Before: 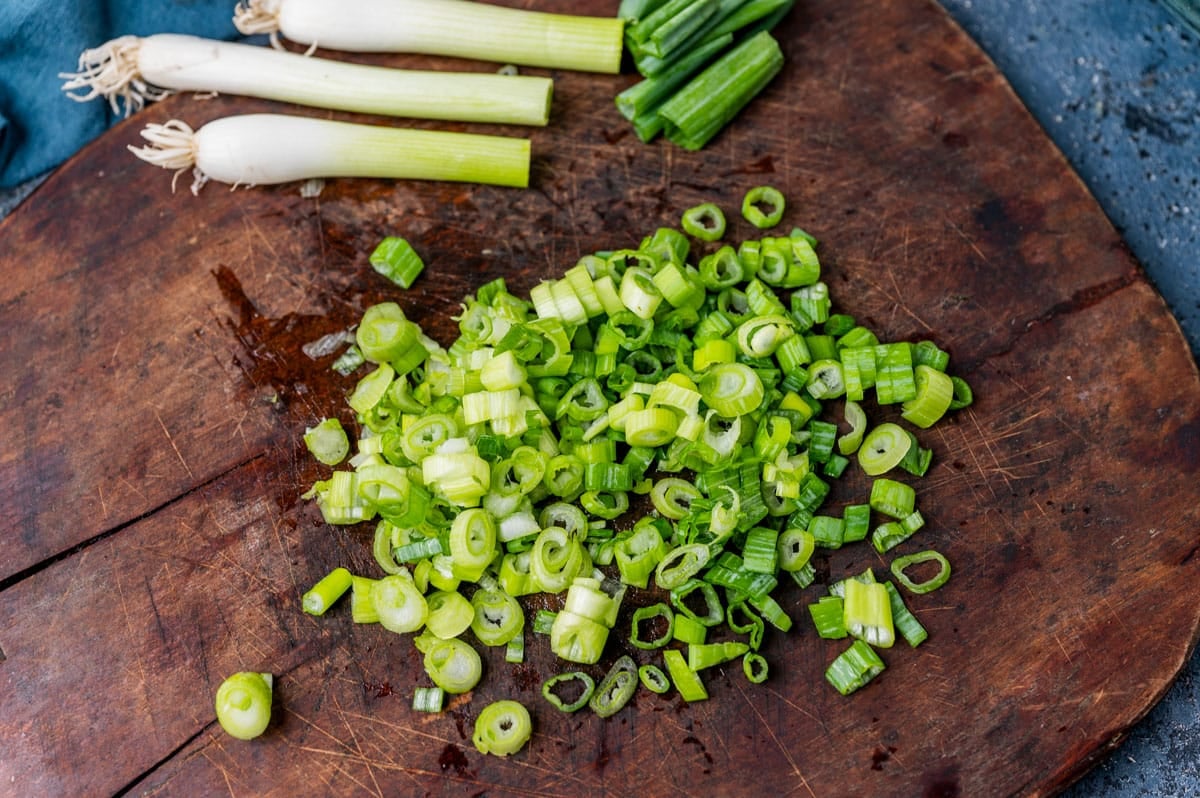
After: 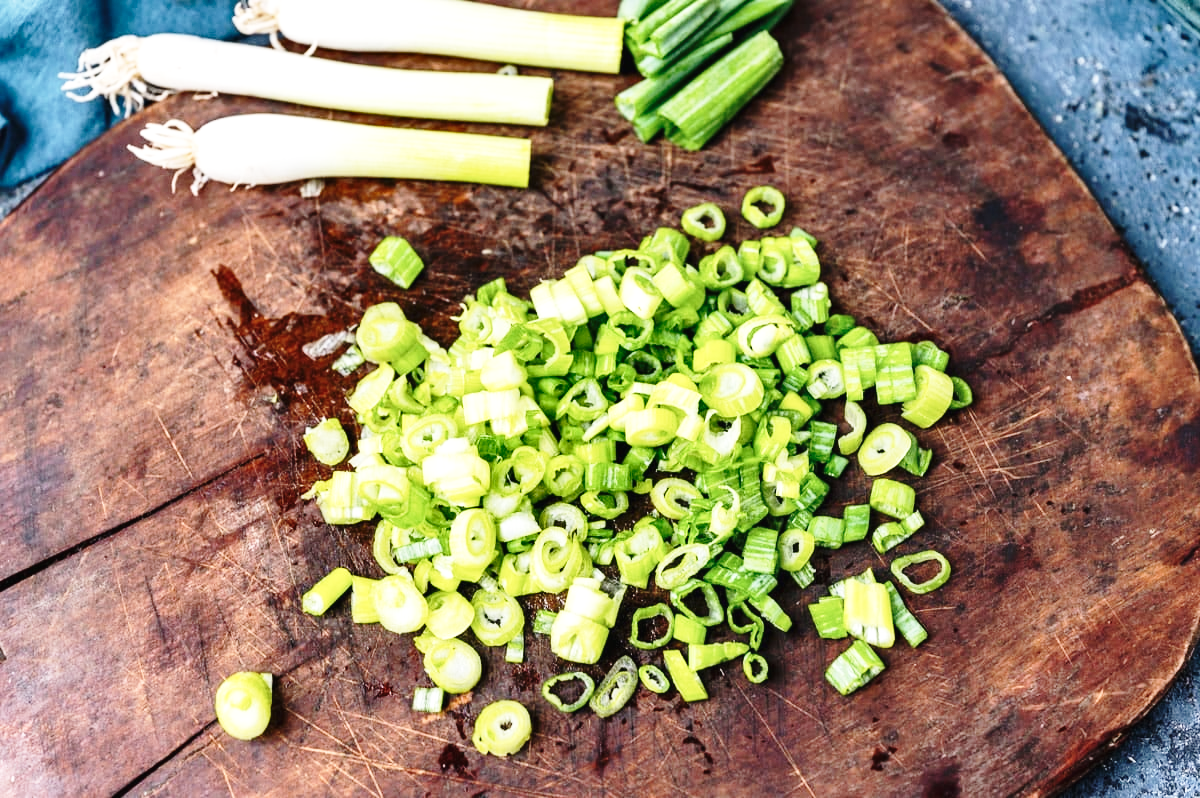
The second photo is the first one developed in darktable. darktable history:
shadows and highlights: soften with gaussian
base curve: curves: ch0 [(0, 0) (0.028, 0.03) (0.121, 0.232) (0.46, 0.748) (0.859, 0.968) (1, 1)], preserve colors none
exposure: black level correction -0.002, exposure 0.538 EV, compensate highlight preservation false
contrast brightness saturation: contrast 0.109, saturation -0.172
